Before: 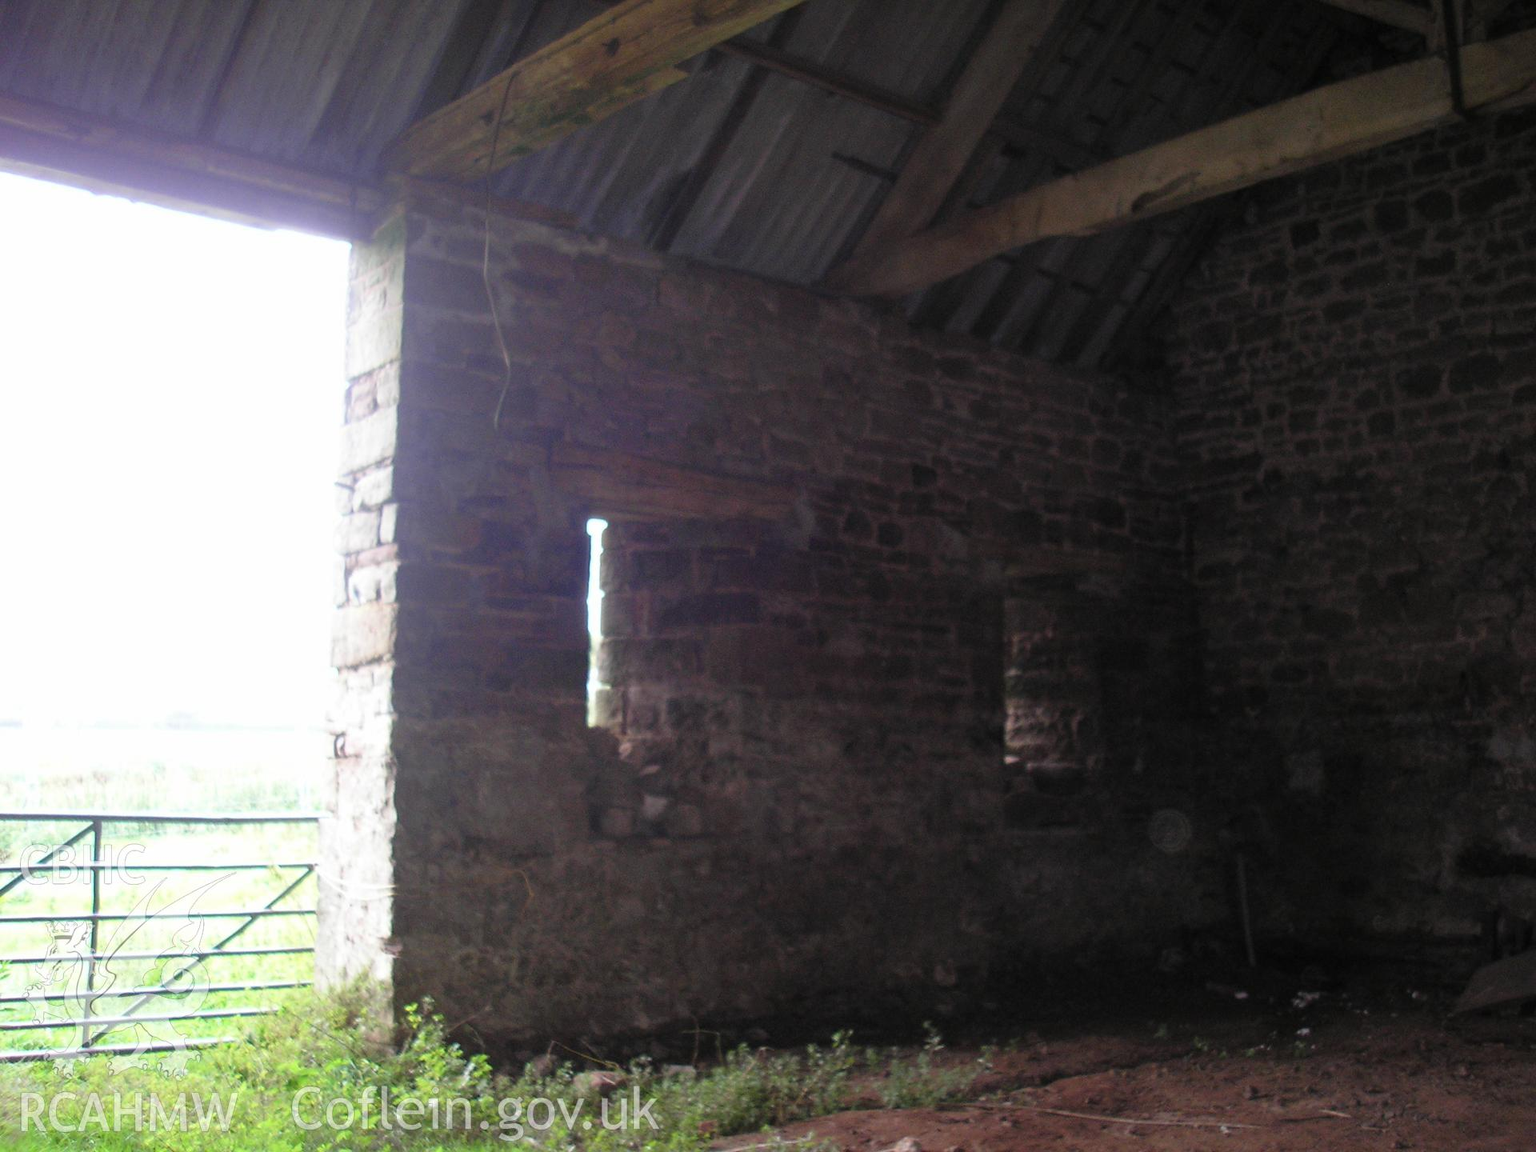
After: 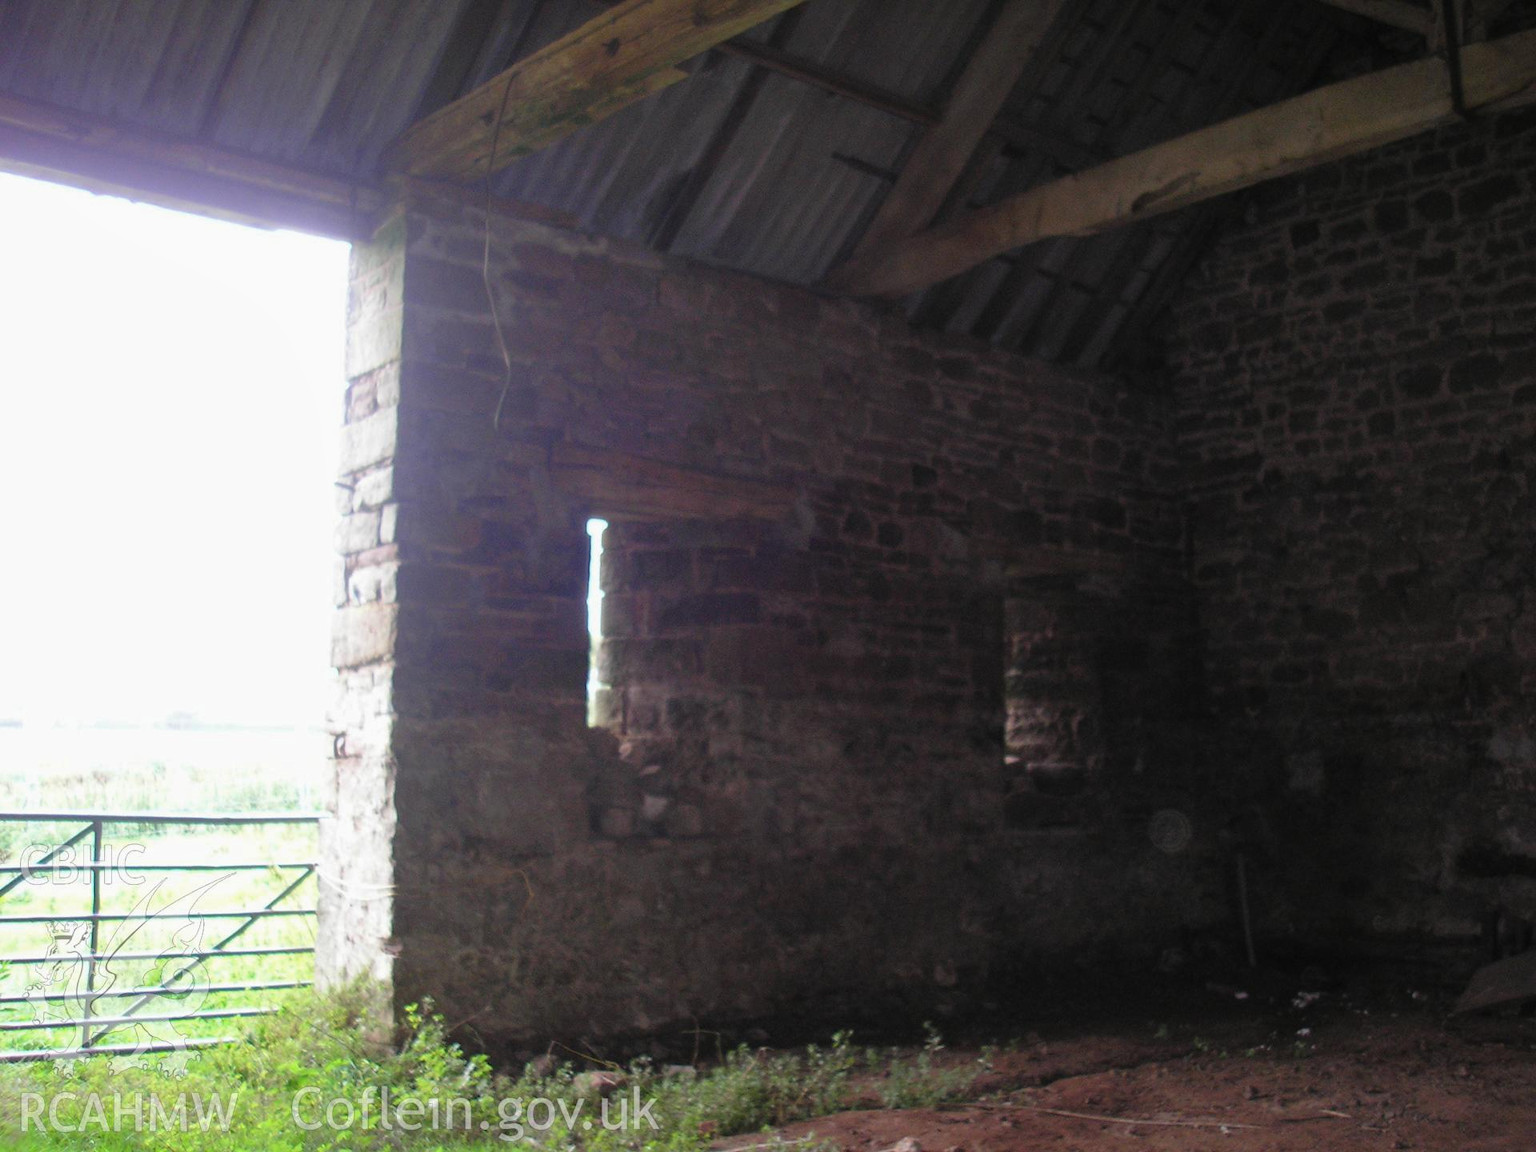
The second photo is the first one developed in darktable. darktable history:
color calibration: illuminant same as pipeline (D50), adaptation none (bypass), x 0.331, y 0.333, temperature 5008.34 K
shadows and highlights: shadows 9.45, white point adjustment 1.08, highlights -39.3
contrast brightness saturation: contrast -0.019, brightness -0.007, saturation 0.029
exposure: exposure -0.04 EV, compensate highlight preservation false
